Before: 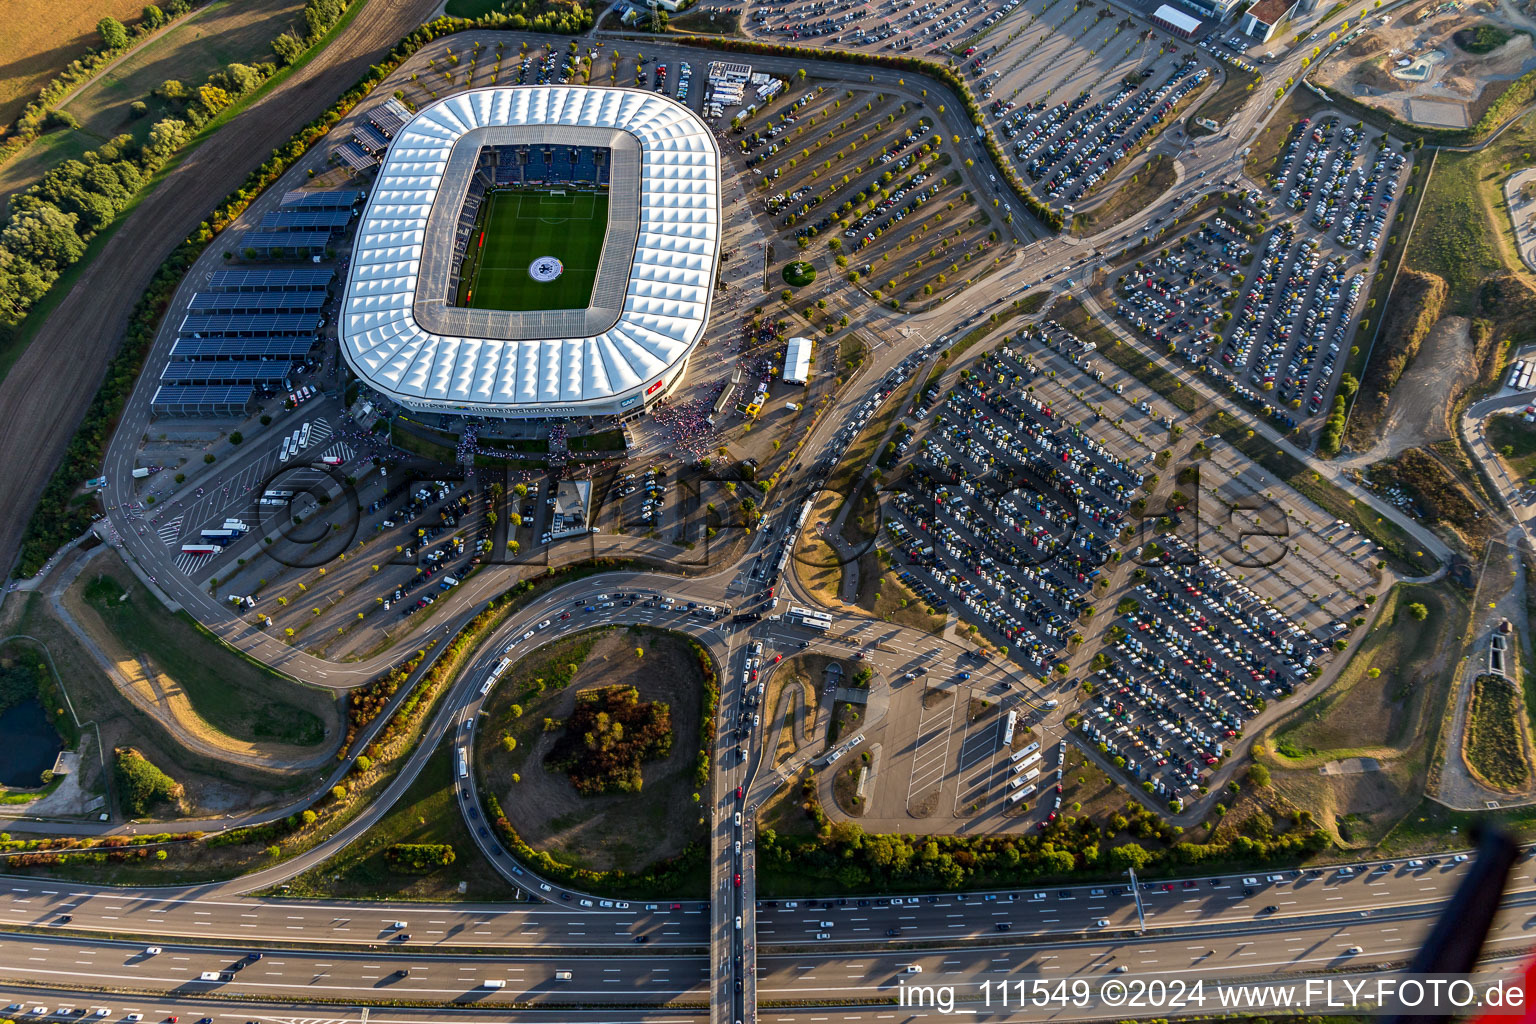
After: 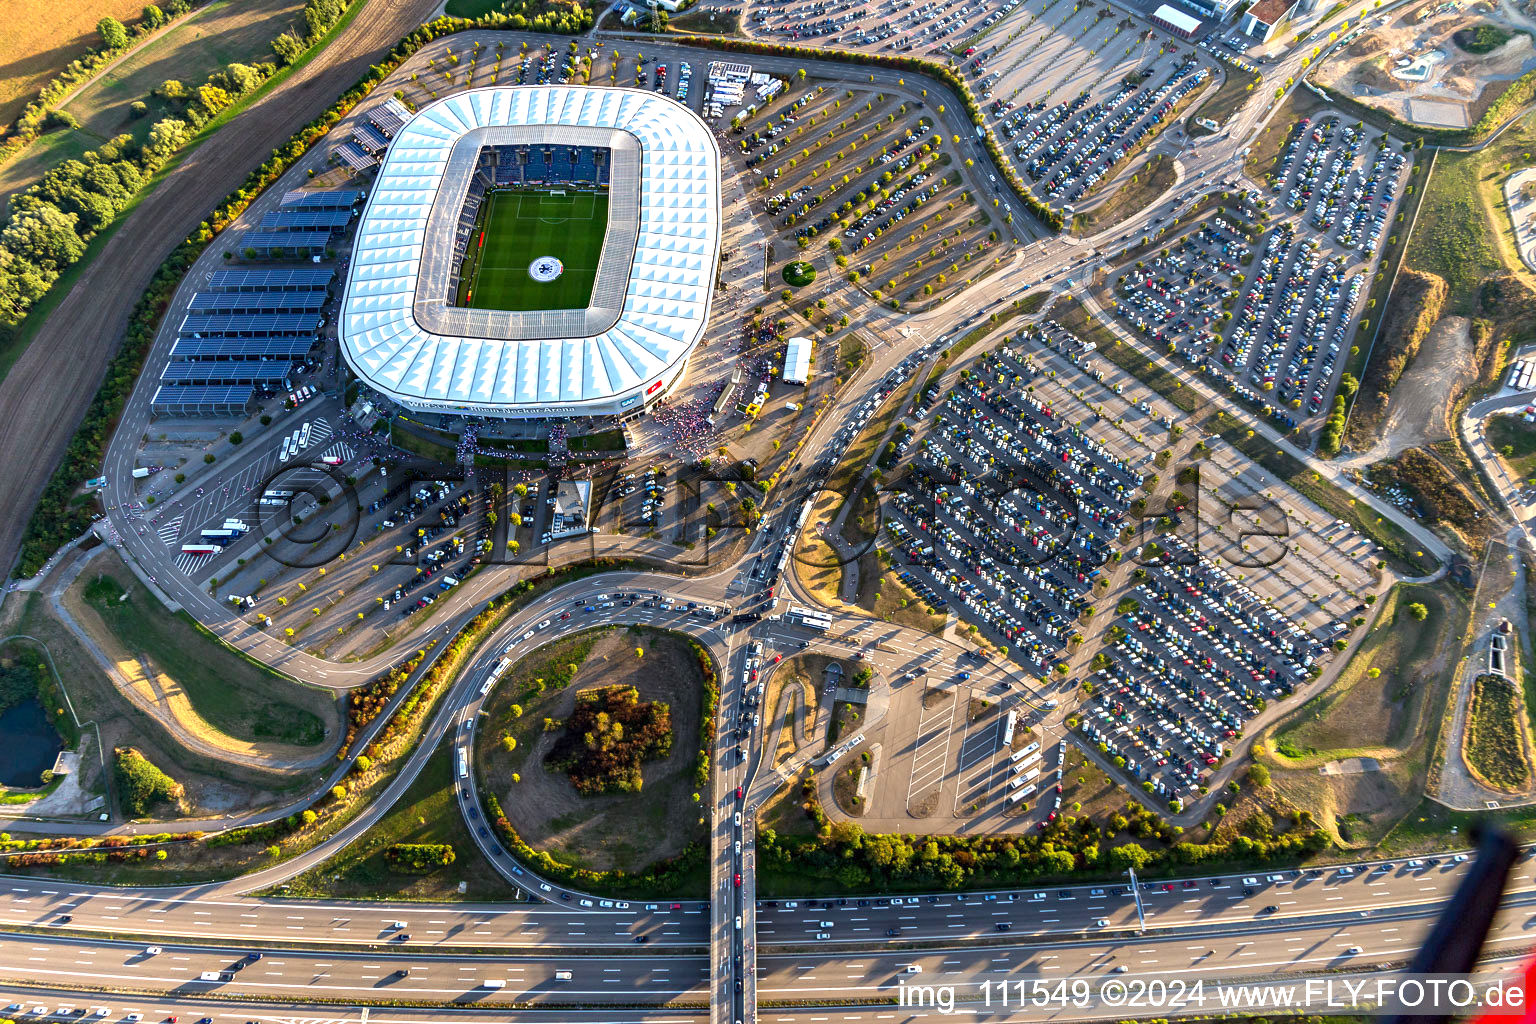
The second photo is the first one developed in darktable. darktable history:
exposure: exposure 0.95 EV, compensate exposure bias true, compensate highlight preservation false
